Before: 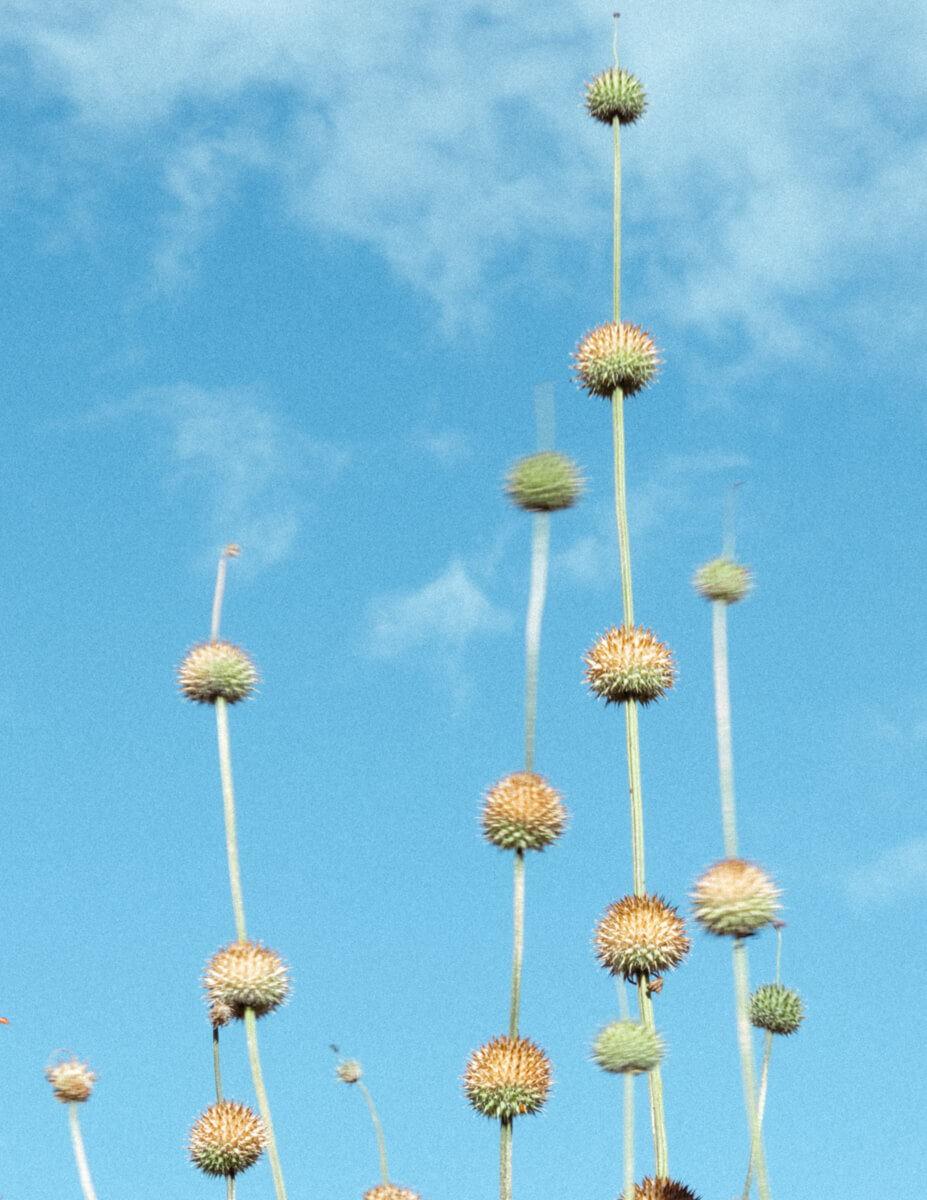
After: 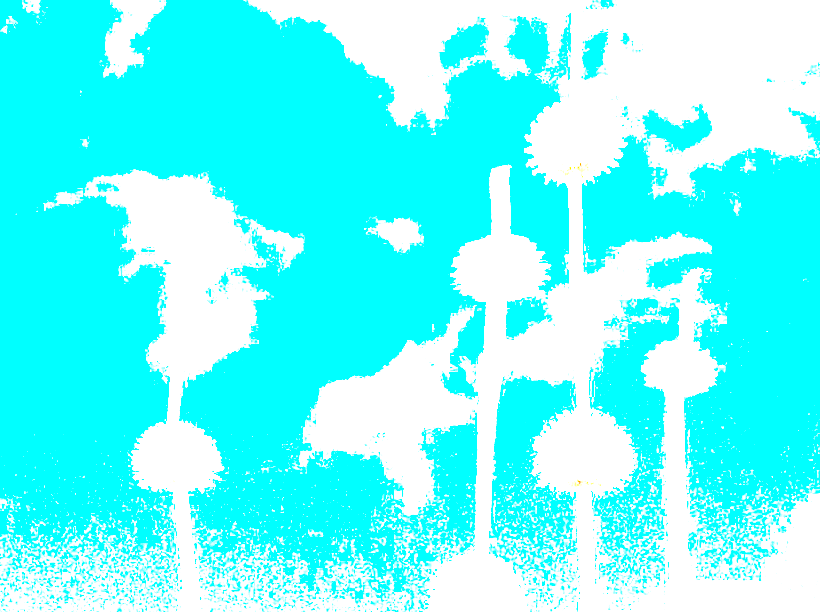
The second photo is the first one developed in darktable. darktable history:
crop: left 1.744%, top 19.225%, right 5.069%, bottom 28.357%
rotate and perspective: rotation 0.074°, lens shift (vertical) 0.096, lens shift (horizontal) -0.041, crop left 0.043, crop right 0.952, crop top 0.024, crop bottom 0.979
exposure: exposure 8 EV, compensate highlight preservation false
color correction: highlights a* -5.94, highlights b* 9.48, shadows a* 10.12, shadows b* 23.94
